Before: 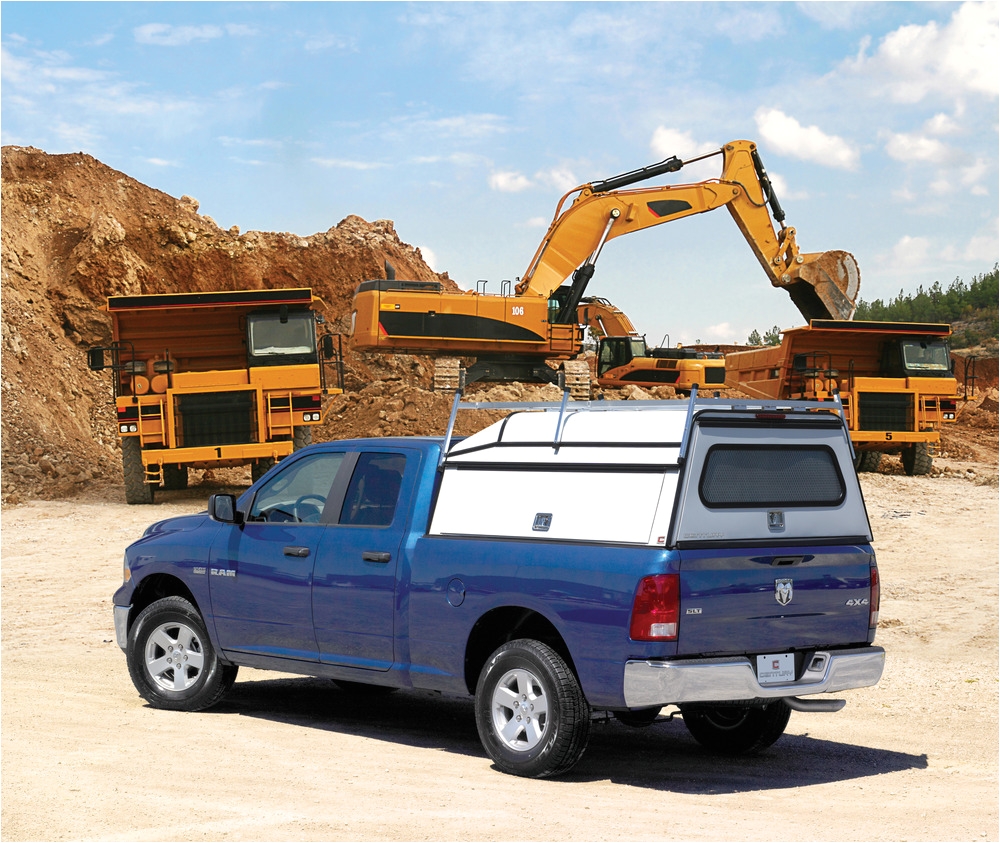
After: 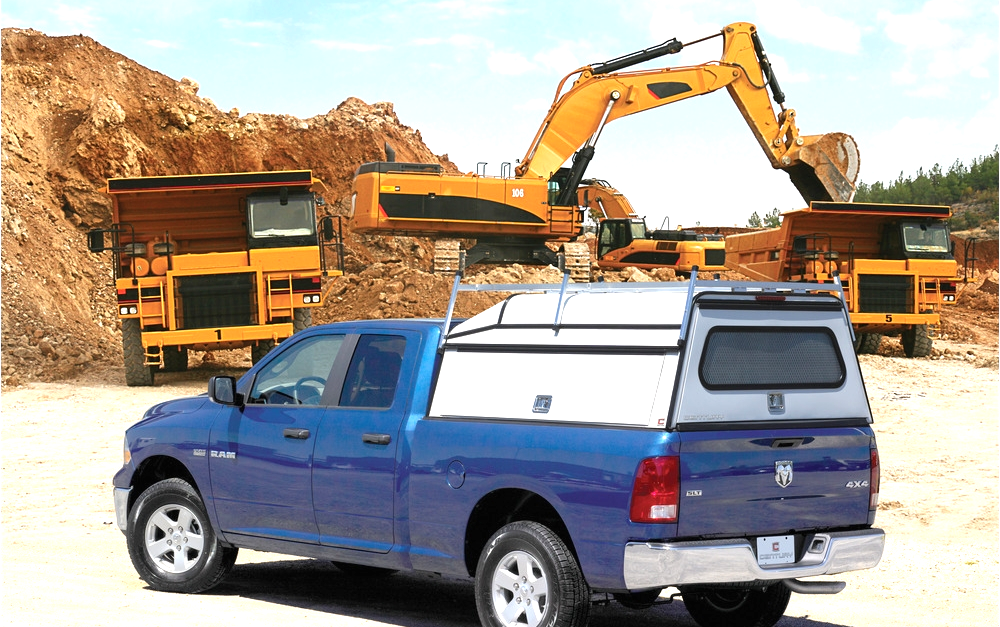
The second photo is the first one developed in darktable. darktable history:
exposure: exposure 0.6 EV, compensate highlight preservation false
crop: top 14.007%, bottom 11.507%
